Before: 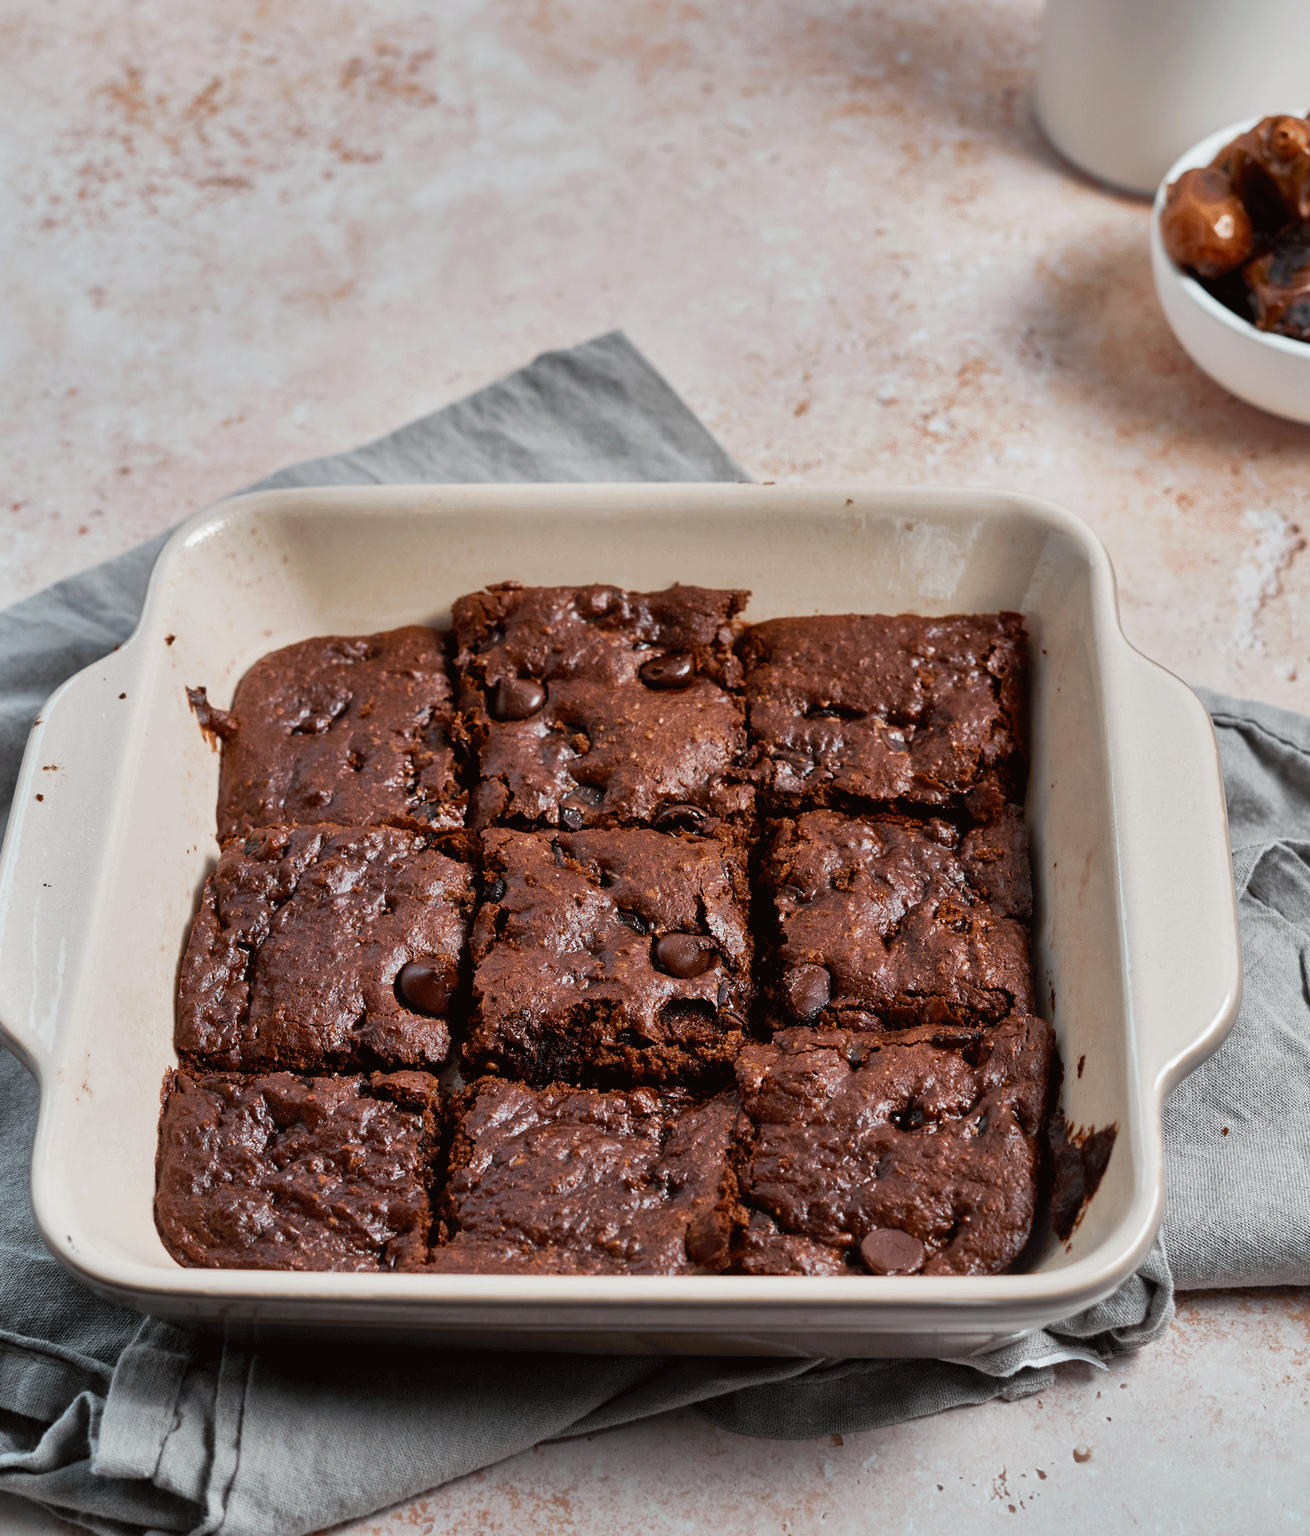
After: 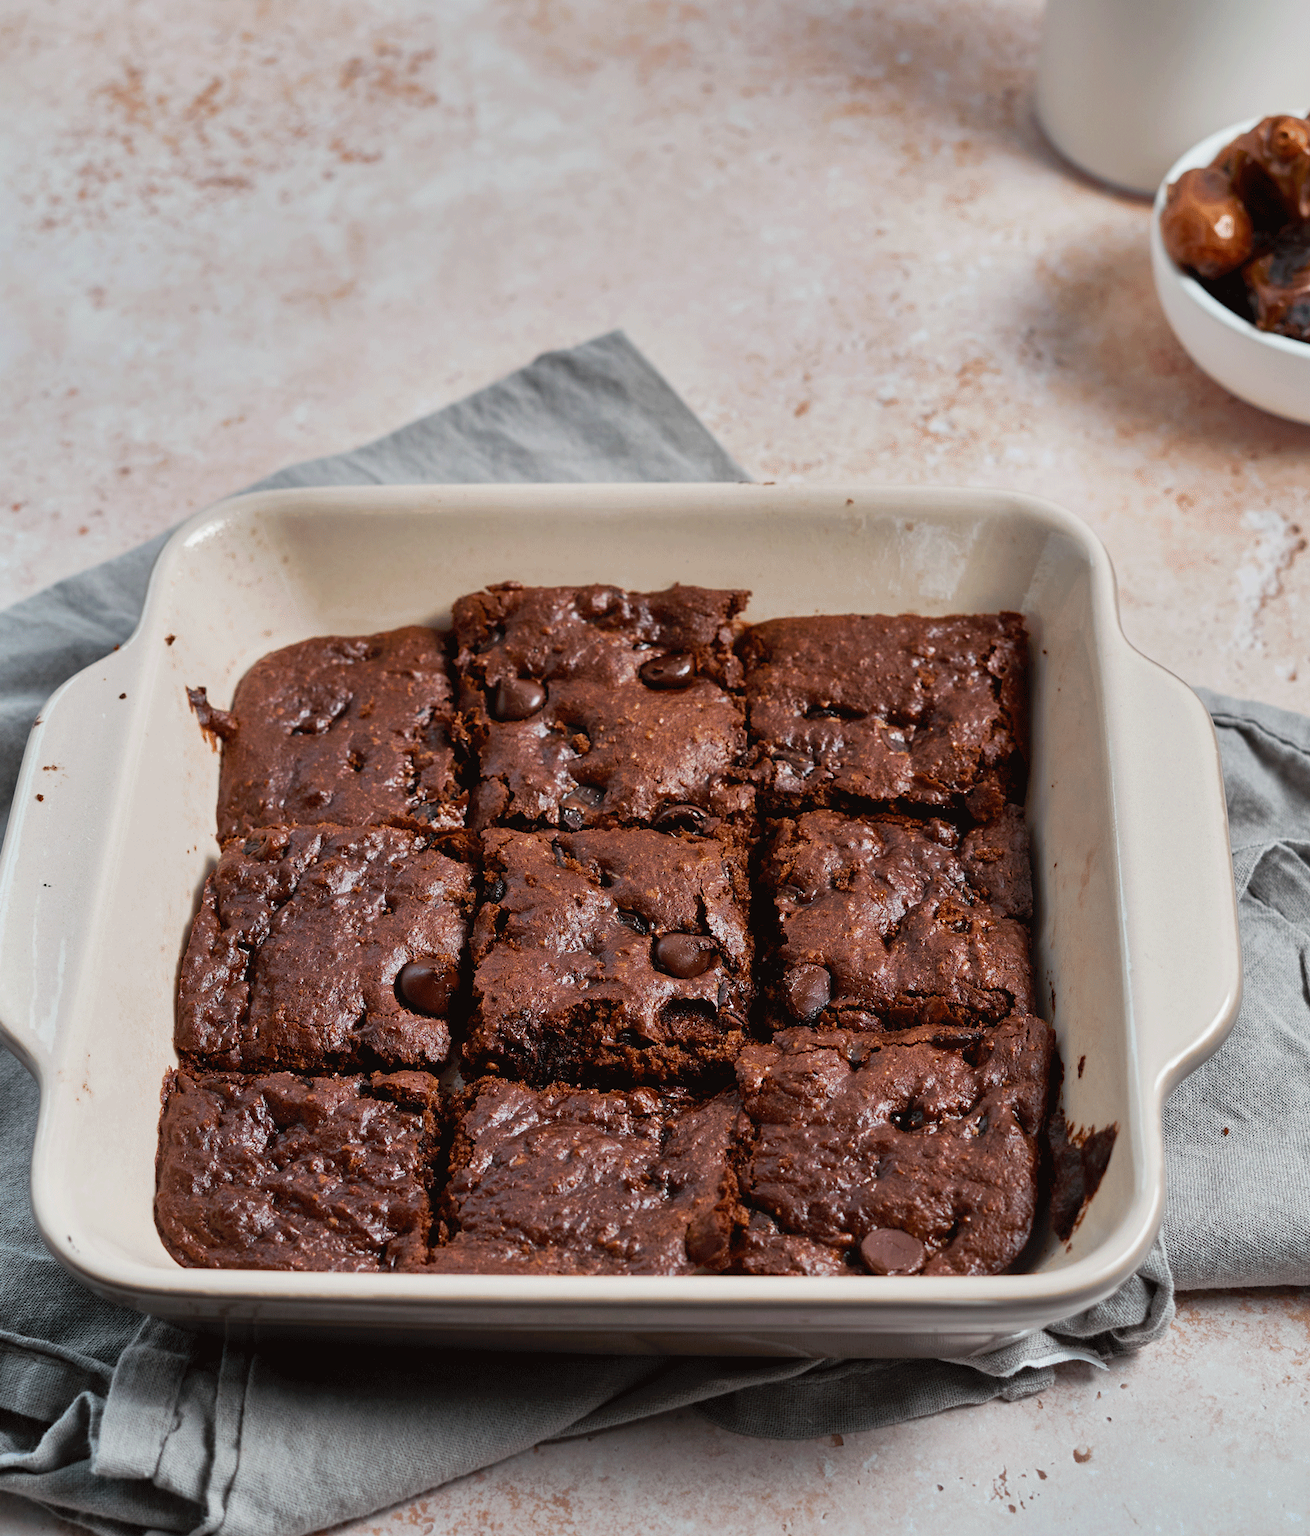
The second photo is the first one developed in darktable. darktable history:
local contrast: mode bilateral grid, contrast 99, coarseness 99, detail 92%, midtone range 0.2
